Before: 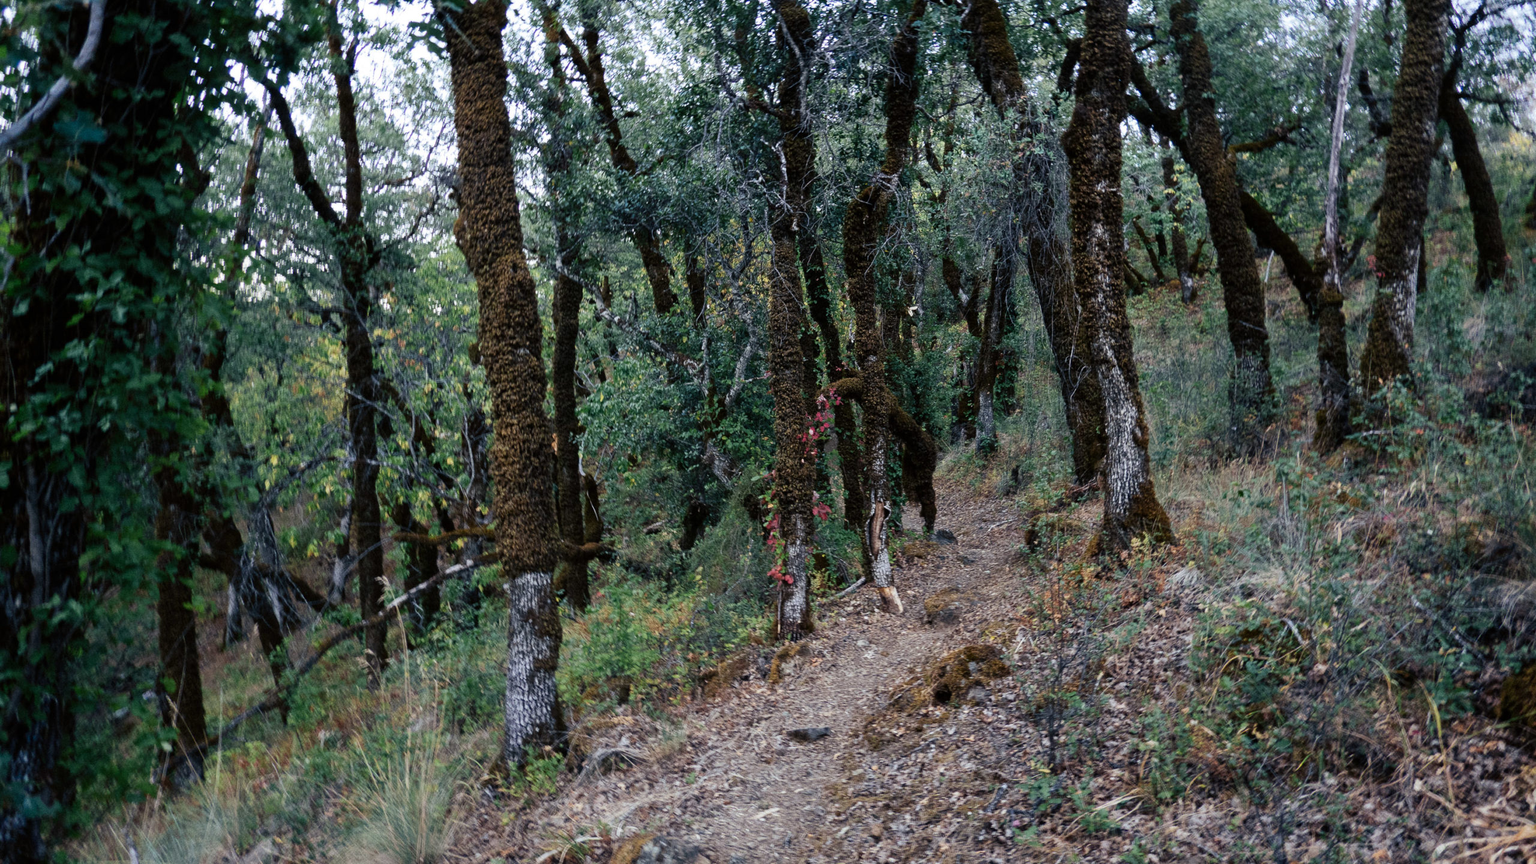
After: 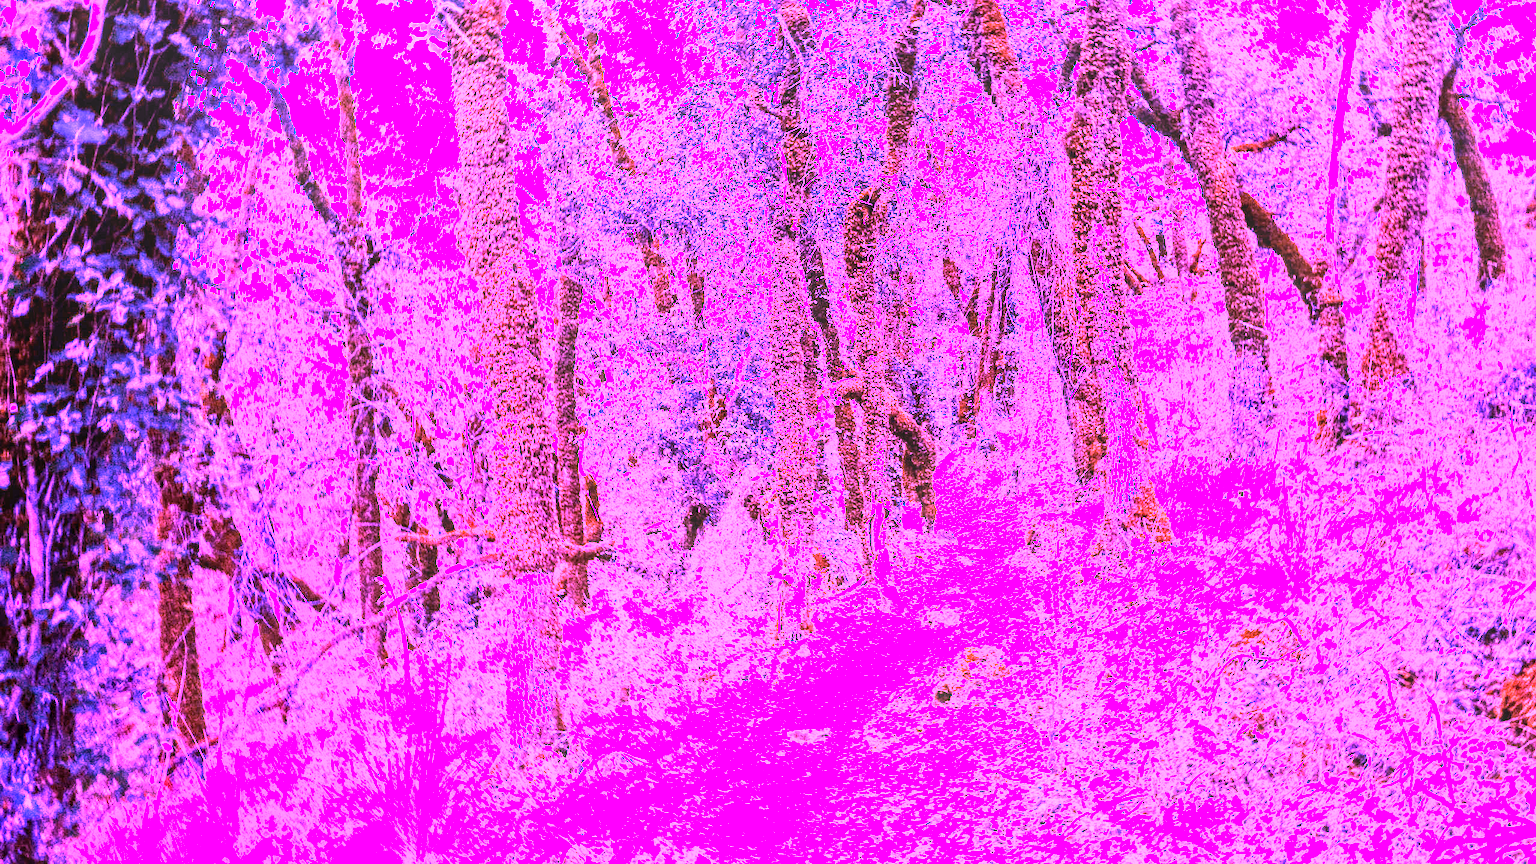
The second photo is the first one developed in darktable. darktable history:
local contrast: highlights 59%, detail 145%
white balance: red 8, blue 8
